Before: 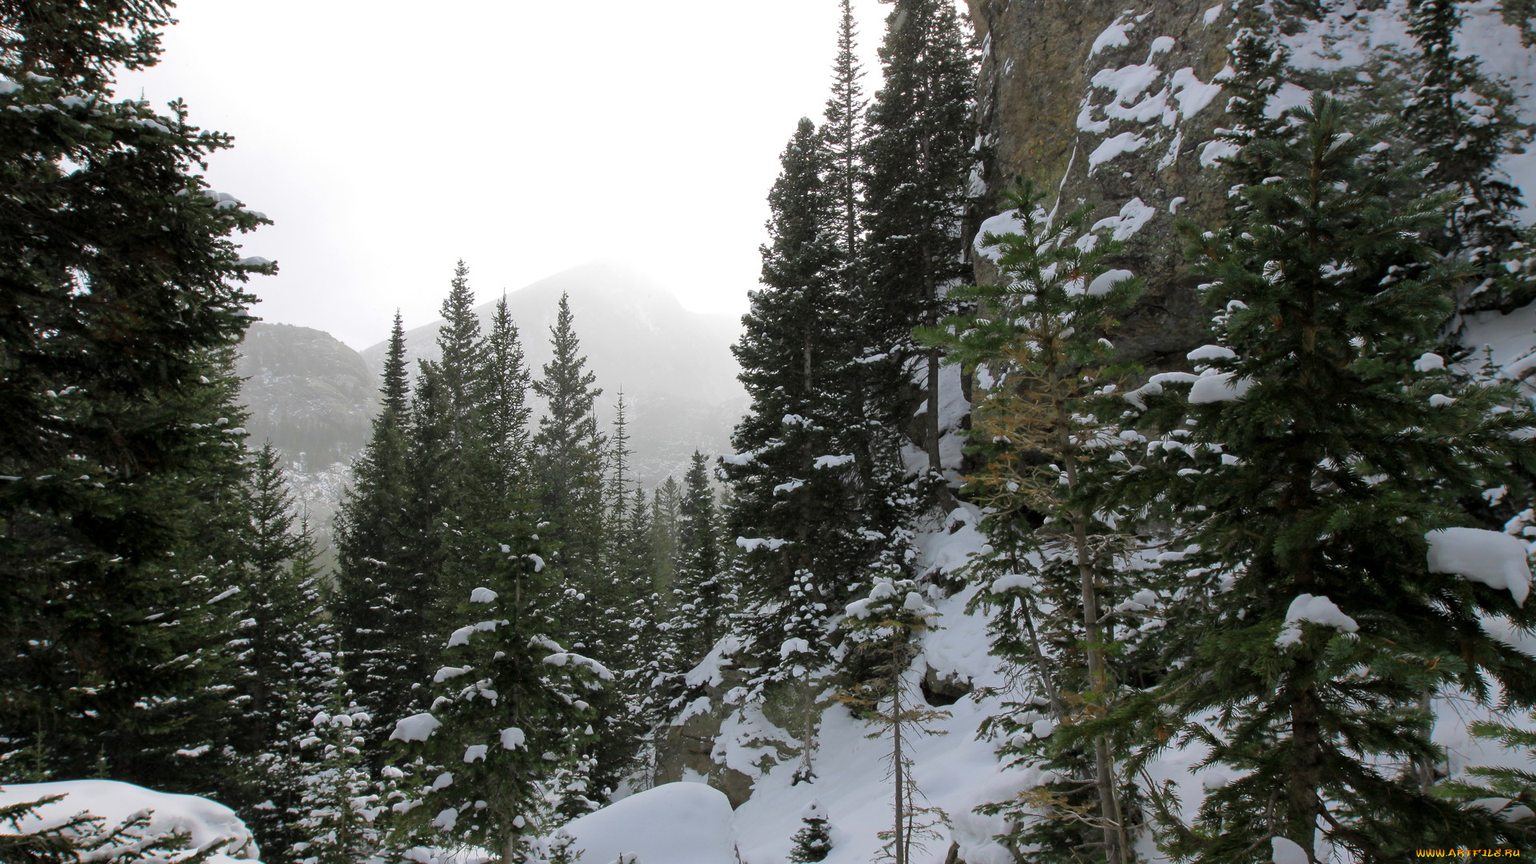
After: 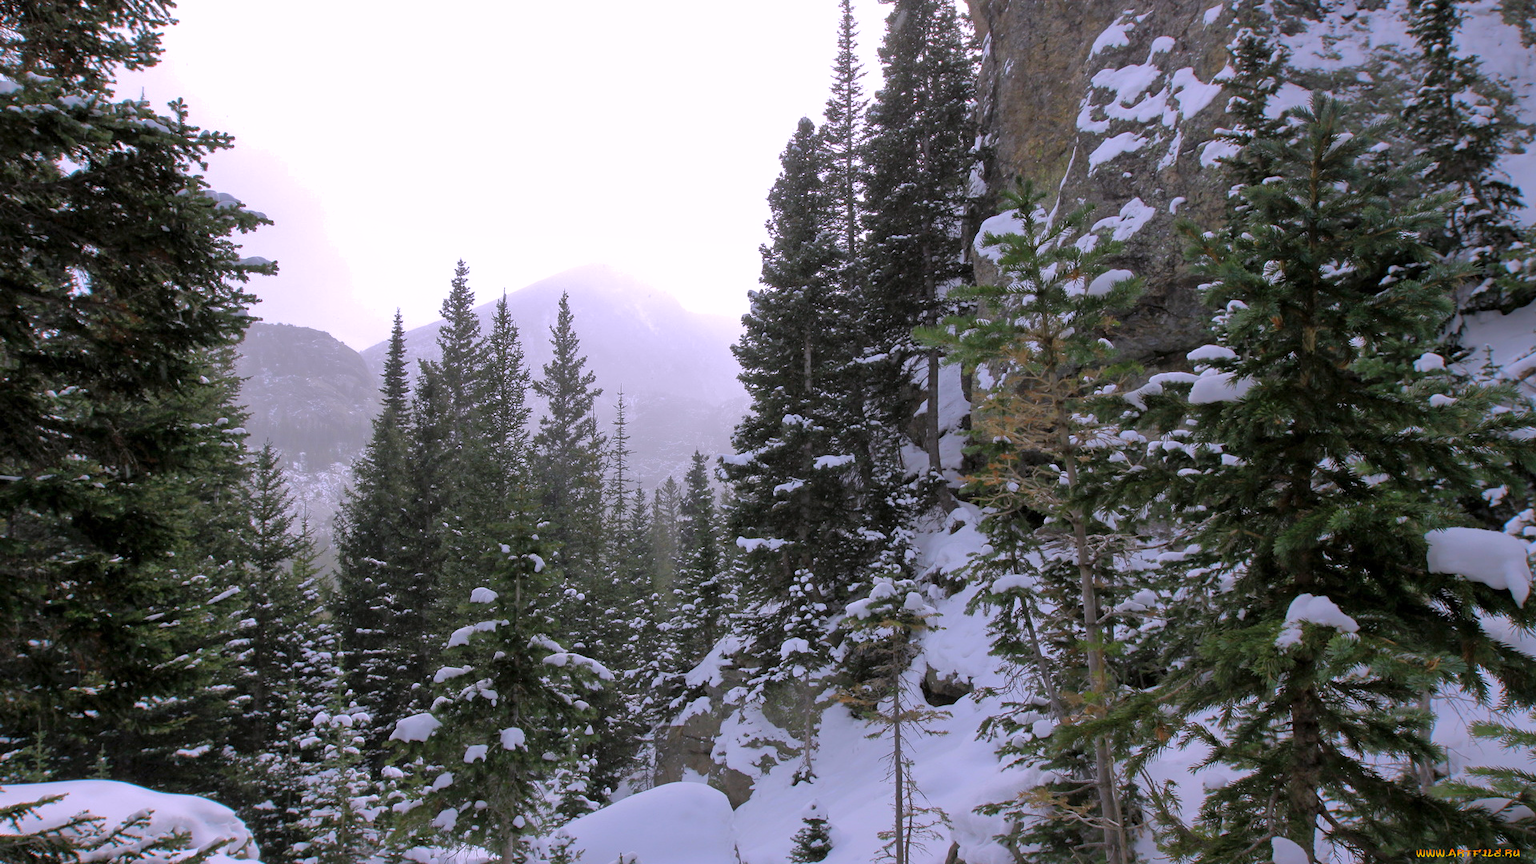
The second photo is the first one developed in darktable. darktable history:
shadows and highlights: on, module defaults
white balance: red 1.042, blue 1.17
